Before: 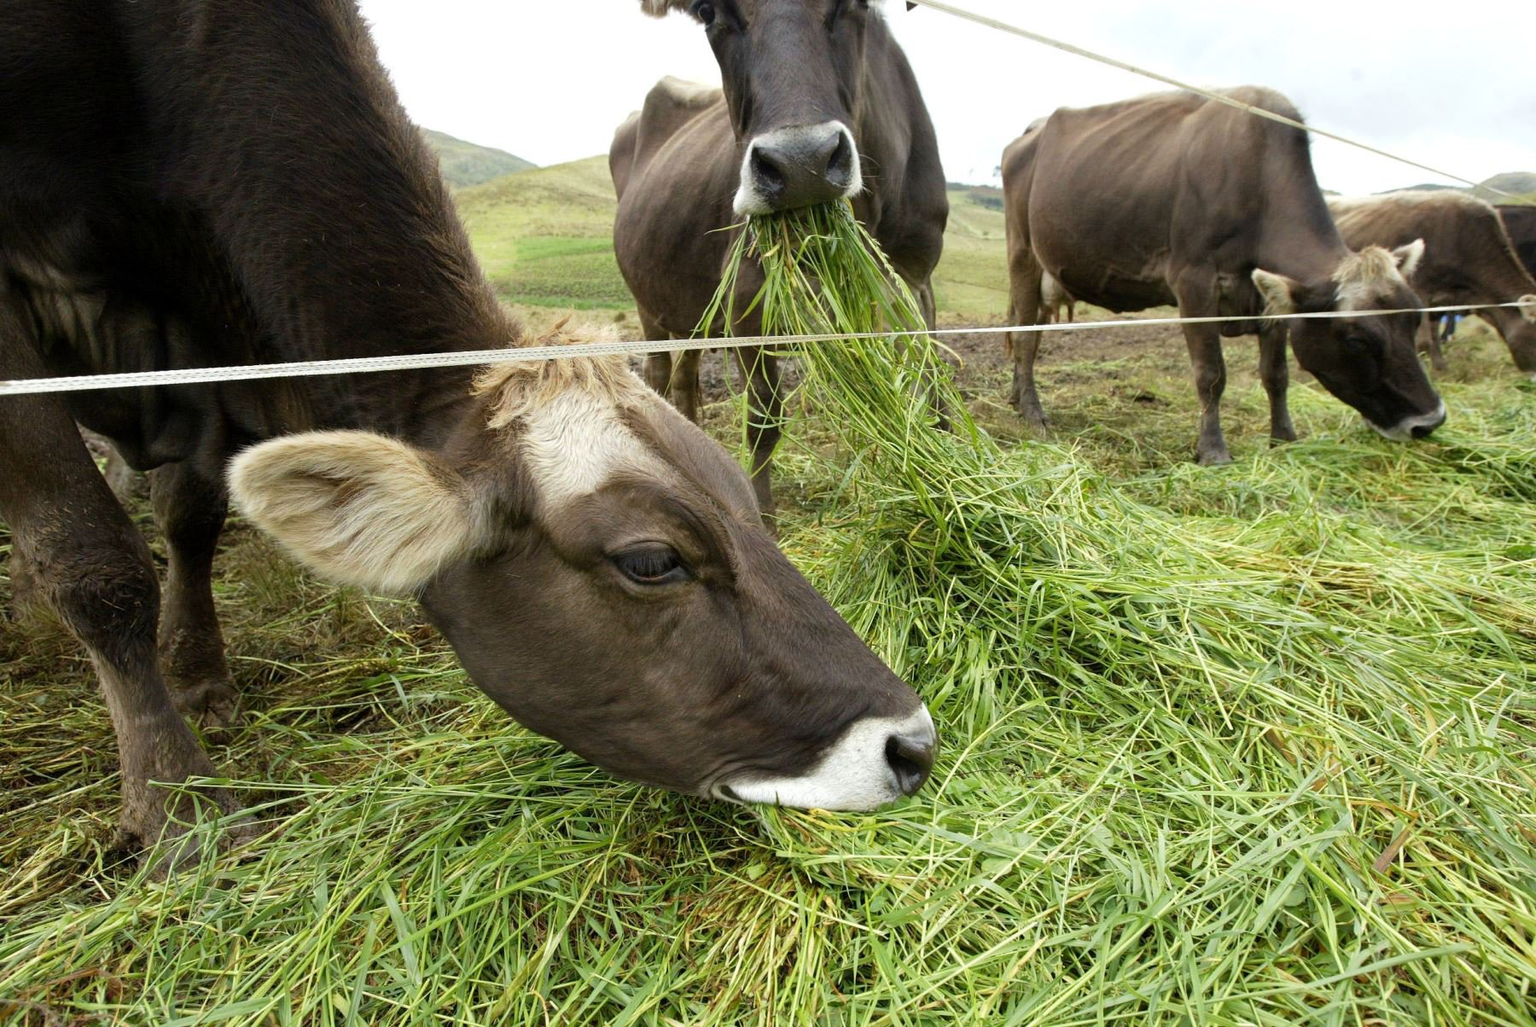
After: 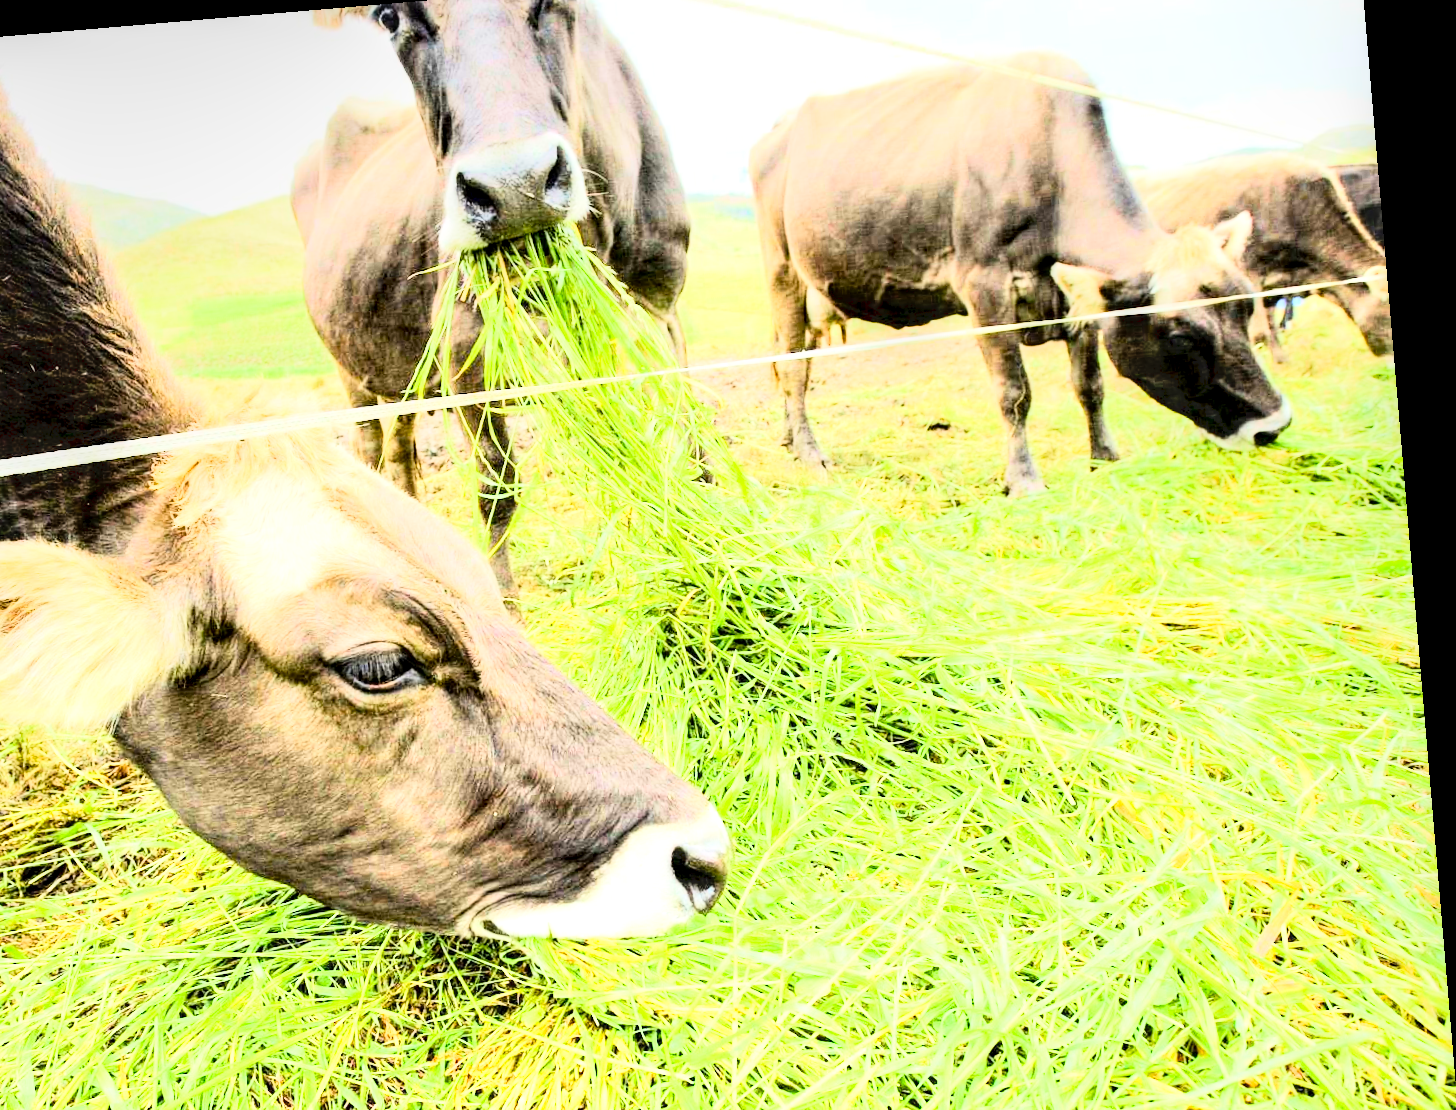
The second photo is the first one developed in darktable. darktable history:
local contrast: on, module defaults
haze removal: strength 0.02, distance 0.25, compatibility mode true, adaptive false
rgb curve: curves: ch0 [(0, 0) (0.21, 0.15) (0.24, 0.21) (0.5, 0.75) (0.75, 0.96) (0.89, 0.99) (1, 1)]; ch1 [(0, 0.02) (0.21, 0.13) (0.25, 0.2) (0.5, 0.67) (0.75, 0.9) (0.89, 0.97) (1, 1)]; ch2 [(0, 0.02) (0.21, 0.13) (0.25, 0.2) (0.5, 0.67) (0.75, 0.9) (0.89, 0.97) (1, 1)], compensate middle gray true
rotate and perspective: rotation -4.86°, automatic cropping off
exposure: black level correction 0.005, exposure 2.084 EV, compensate highlight preservation false
crop: left 23.095%, top 5.827%, bottom 11.854%
